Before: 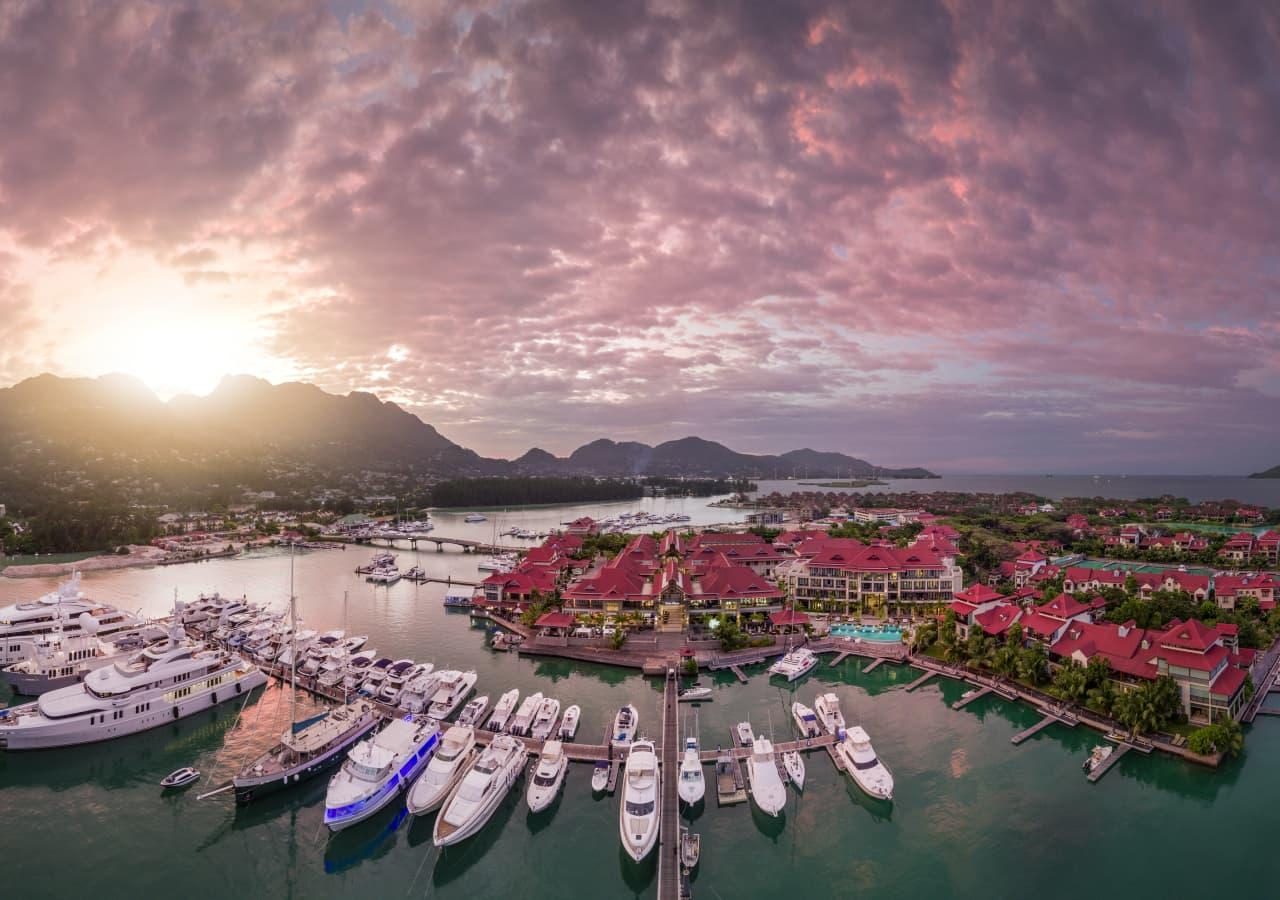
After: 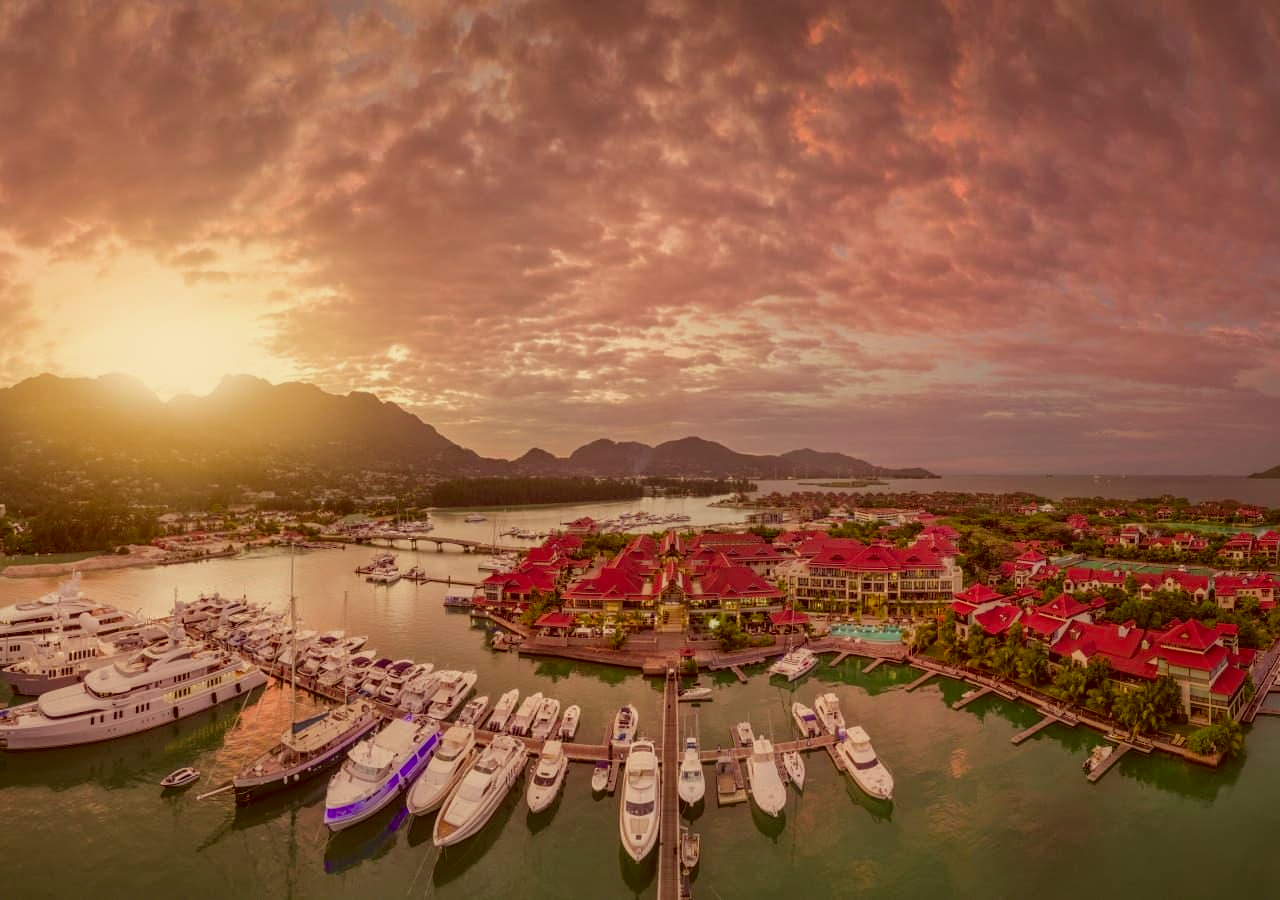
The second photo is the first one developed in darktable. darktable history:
contrast brightness saturation: contrast 0.04, saturation 0.07
color correction: highlights a* 1.12, highlights b* 24.26, shadows a* 15.58, shadows b* 24.26
tone equalizer: -8 EV 0.25 EV, -7 EV 0.417 EV, -6 EV 0.417 EV, -5 EV 0.25 EV, -3 EV -0.25 EV, -2 EV -0.417 EV, -1 EV -0.417 EV, +0 EV -0.25 EV, edges refinement/feathering 500, mask exposure compensation -1.57 EV, preserve details guided filter
